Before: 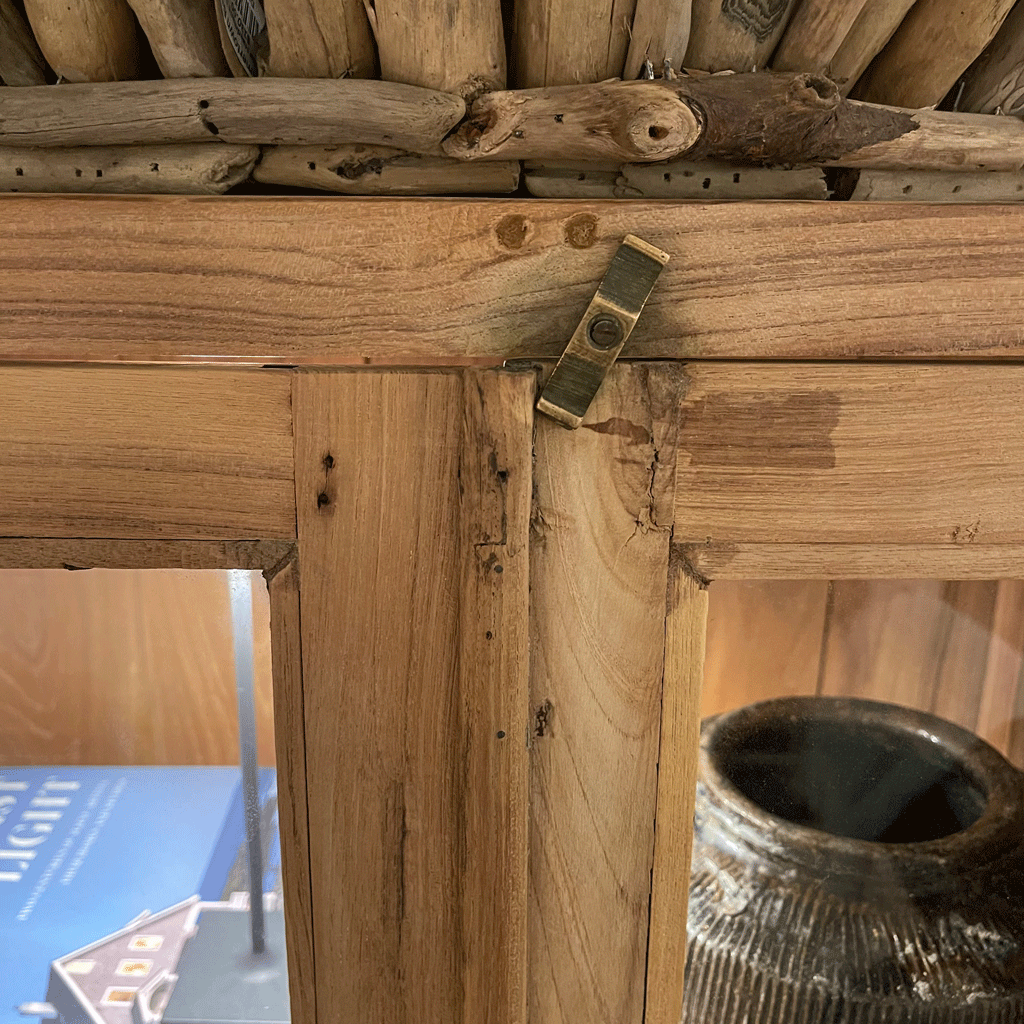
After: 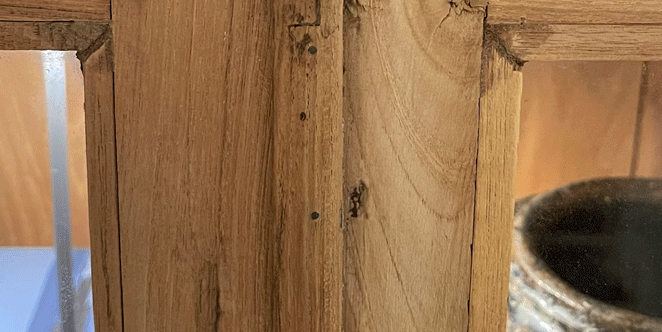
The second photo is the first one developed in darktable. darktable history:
crop: left 18.165%, top 50.728%, right 17.09%, bottom 16.791%
